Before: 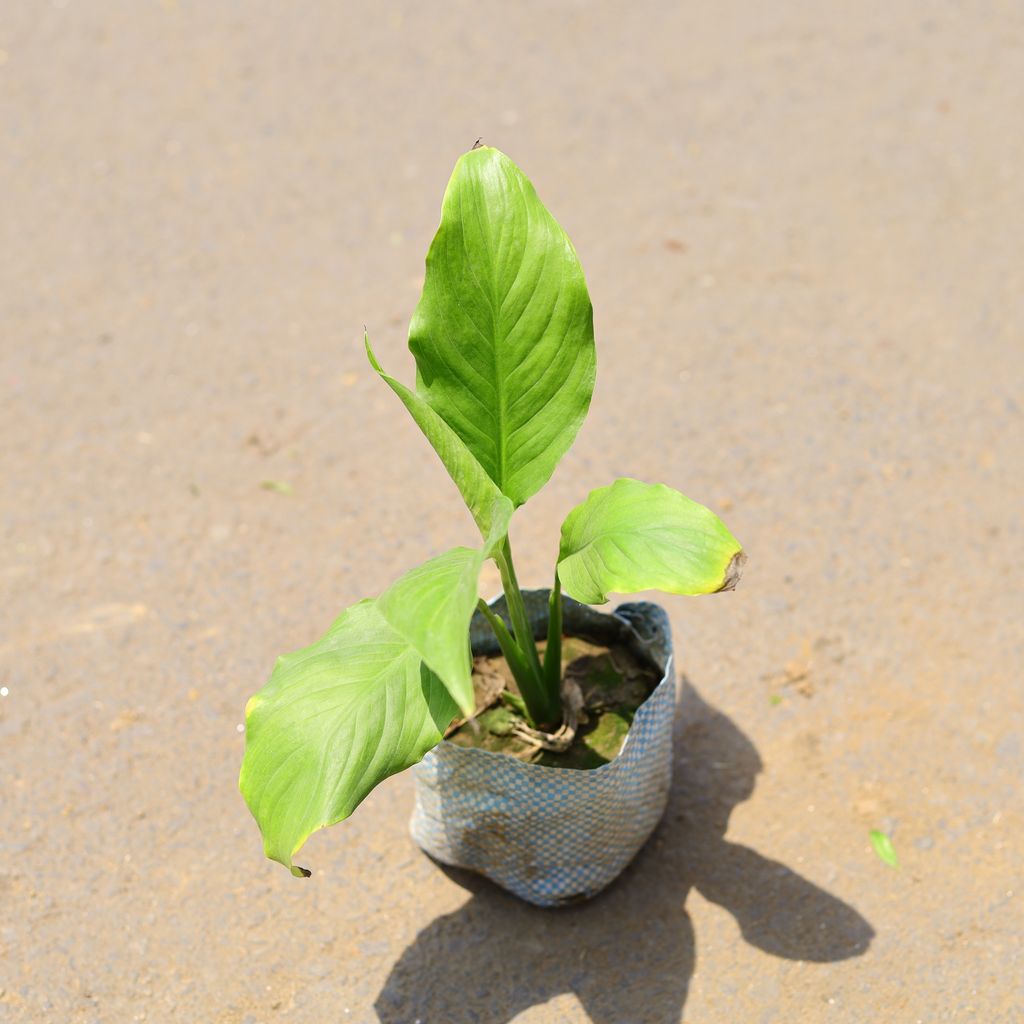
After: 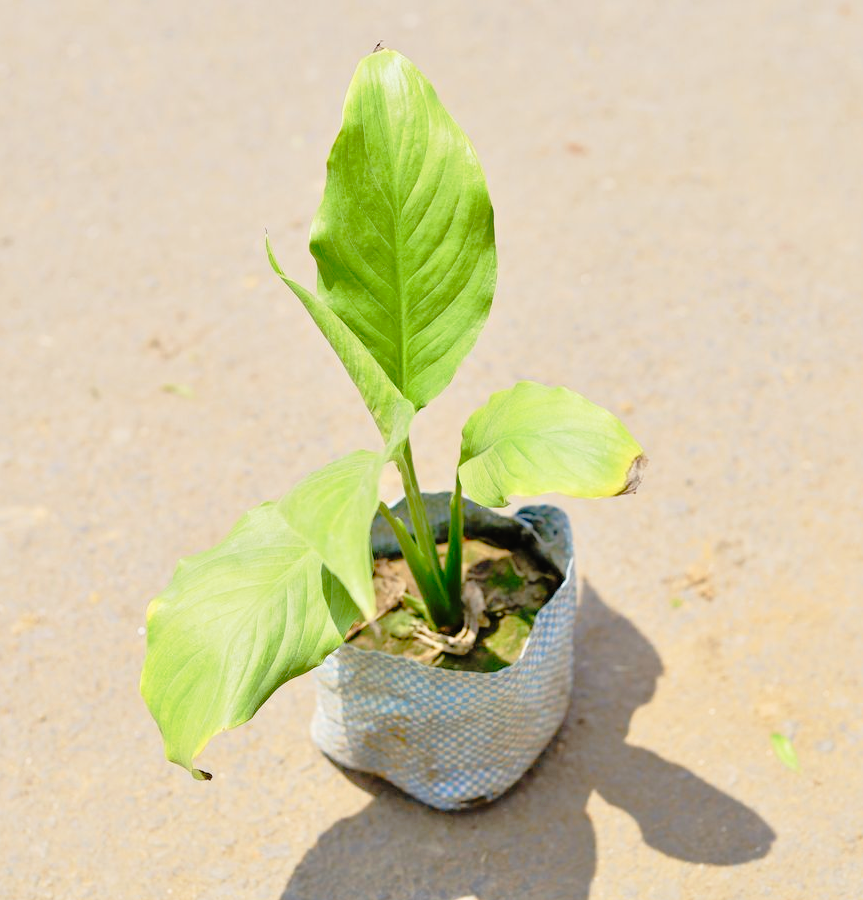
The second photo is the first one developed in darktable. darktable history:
crop and rotate: left 9.703%, top 9.521%, right 5.923%, bottom 2.506%
tone curve: curves: ch0 [(0.014, 0.013) (0.088, 0.043) (0.208, 0.176) (0.257, 0.267) (0.406, 0.483) (0.489, 0.556) (0.667, 0.73) (0.793, 0.851) (0.994, 0.974)]; ch1 [(0, 0) (0.161, 0.092) (0.35, 0.33) (0.392, 0.392) (0.457, 0.467) (0.505, 0.497) (0.537, 0.518) (0.553, 0.53) (0.58, 0.567) (0.739, 0.697) (1, 1)]; ch2 [(0, 0) (0.346, 0.362) (0.448, 0.419) (0.502, 0.499) (0.533, 0.517) (0.556, 0.533) (0.629, 0.619) (0.717, 0.678) (1, 1)], preserve colors none
tone equalizer: -7 EV 0.161 EV, -6 EV 0.609 EV, -5 EV 1.18 EV, -4 EV 1.33 EV, -3 EV 1.15 EV, -2 EV 0.6 EV, -1 EV 0.157 EV, smoothing 1
